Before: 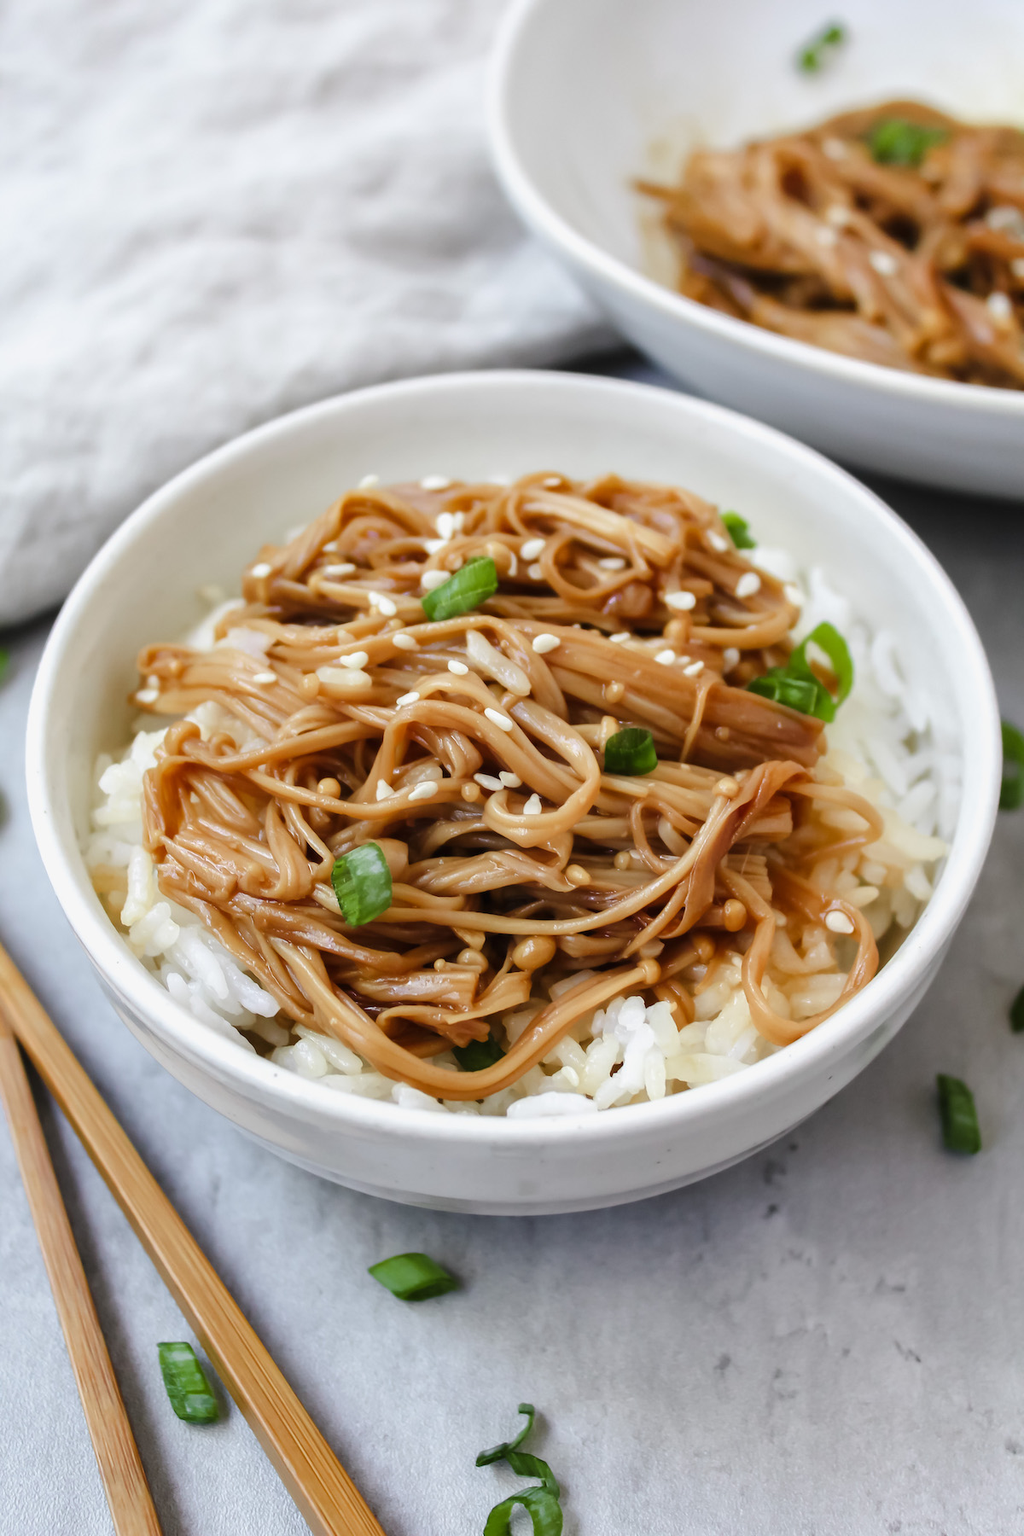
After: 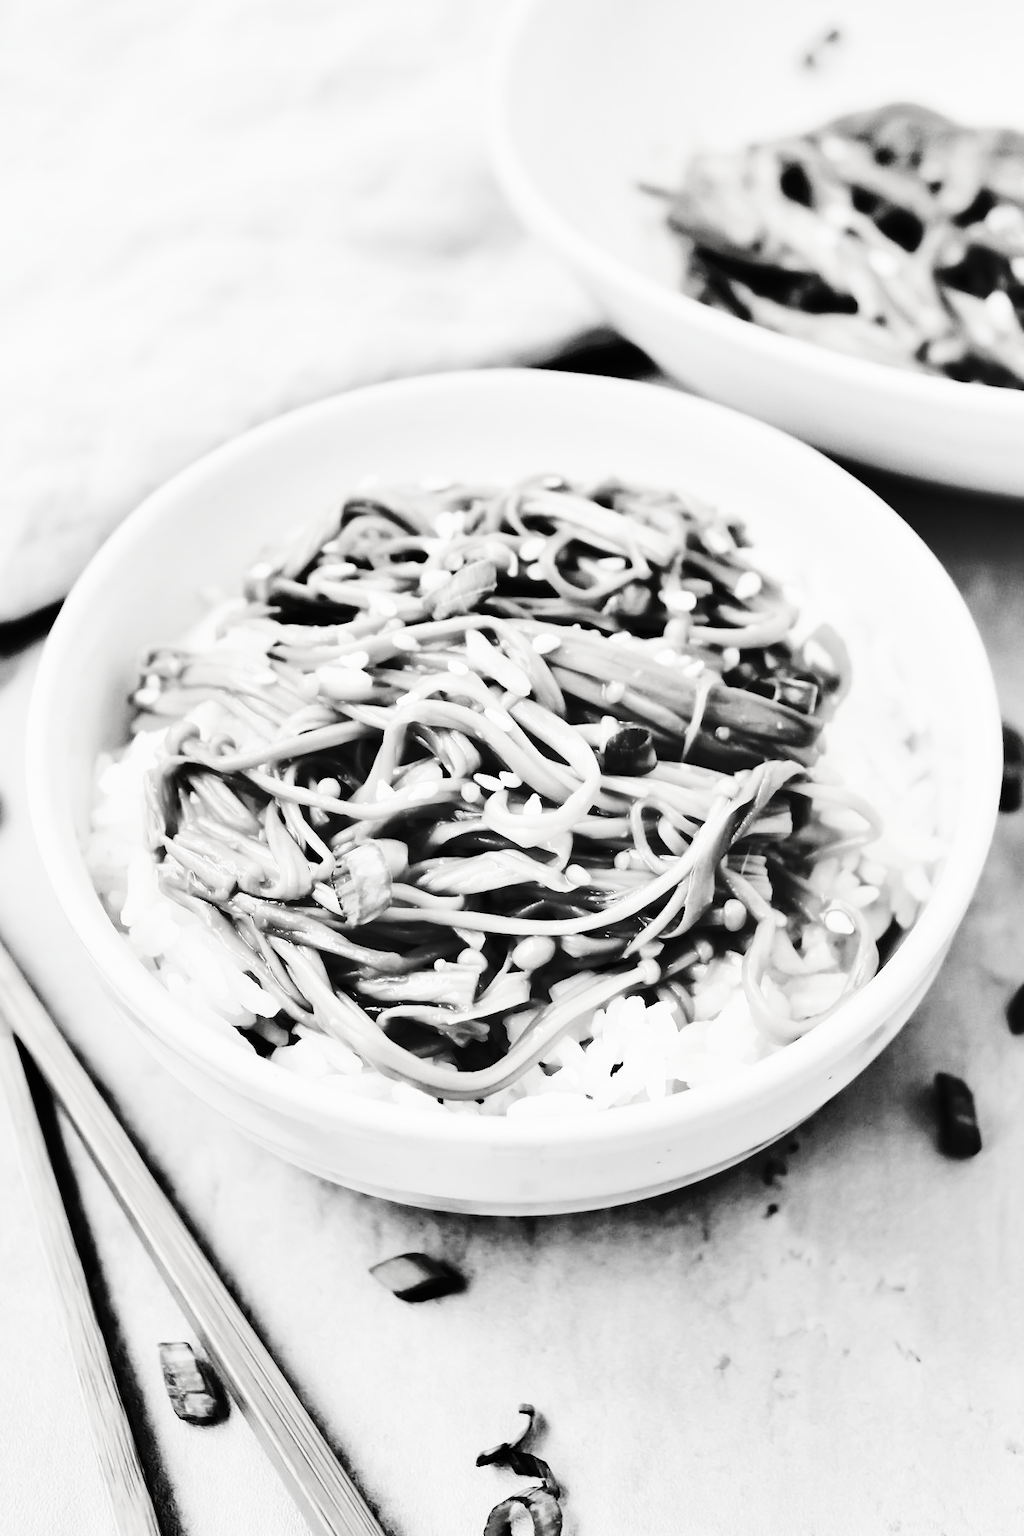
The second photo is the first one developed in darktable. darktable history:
filmic rgb: black relative exposure -7.65 EV, white relative exposure 4.56 EV, hardness 3.61, color science v6 (2022)
exposure: black level correction 0, exposure 1.442 EV, compensate highlight preservation false
shadows and highlights: shadows 24.26, highlights -80.03, soften with gaussian
contrast brightness saturation: contrast 0.538, brightness 0.469, saturation -0.993
